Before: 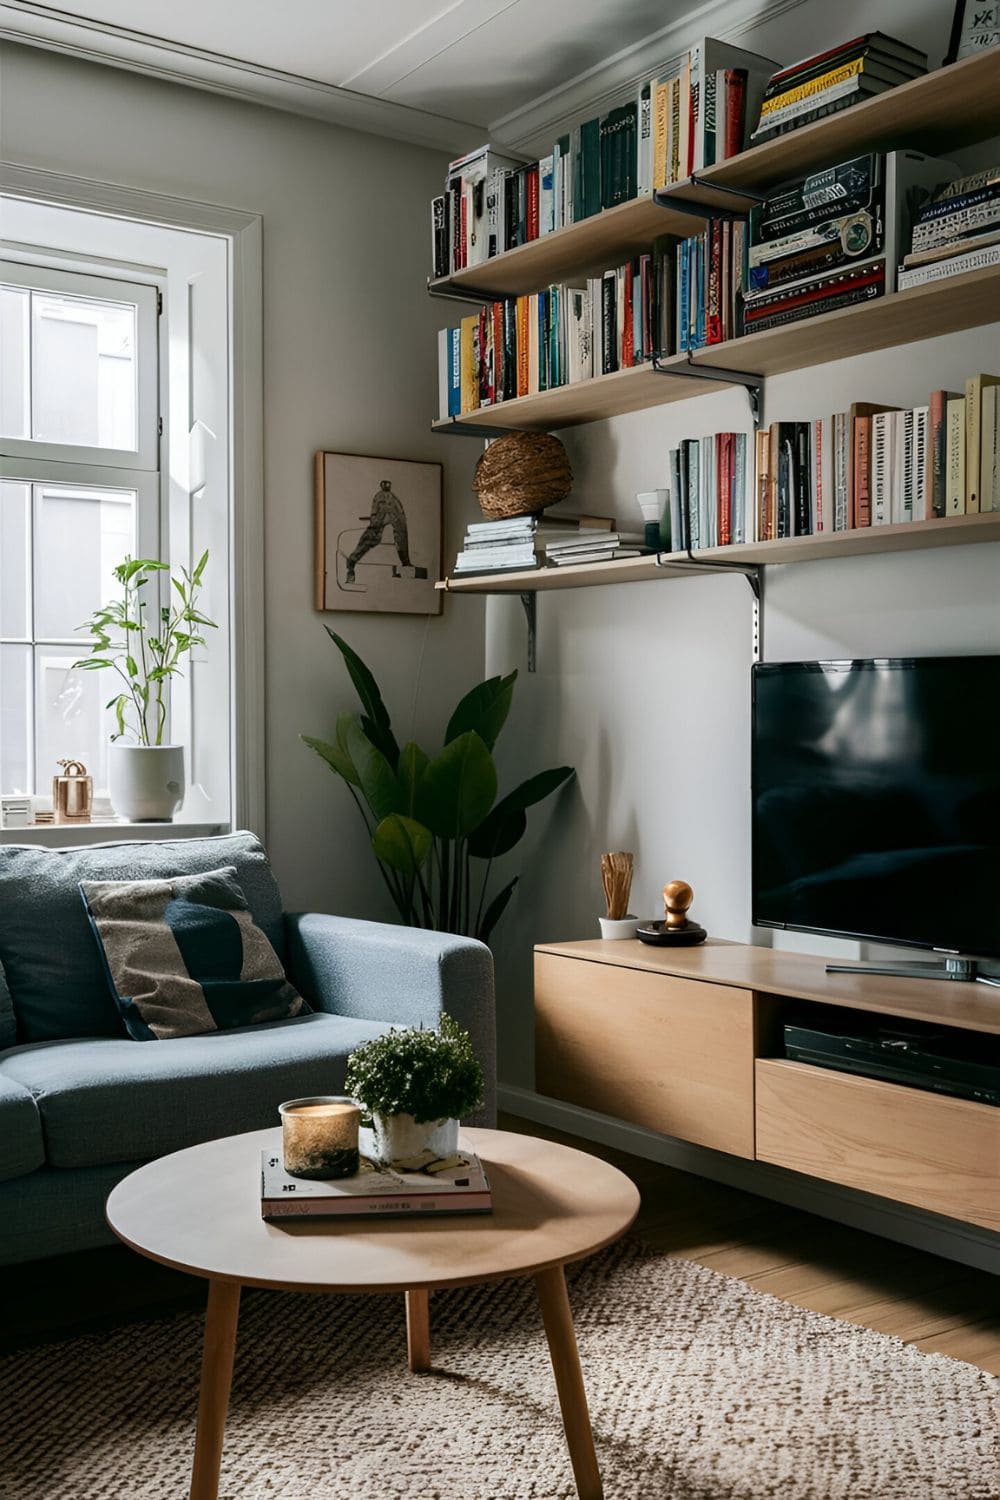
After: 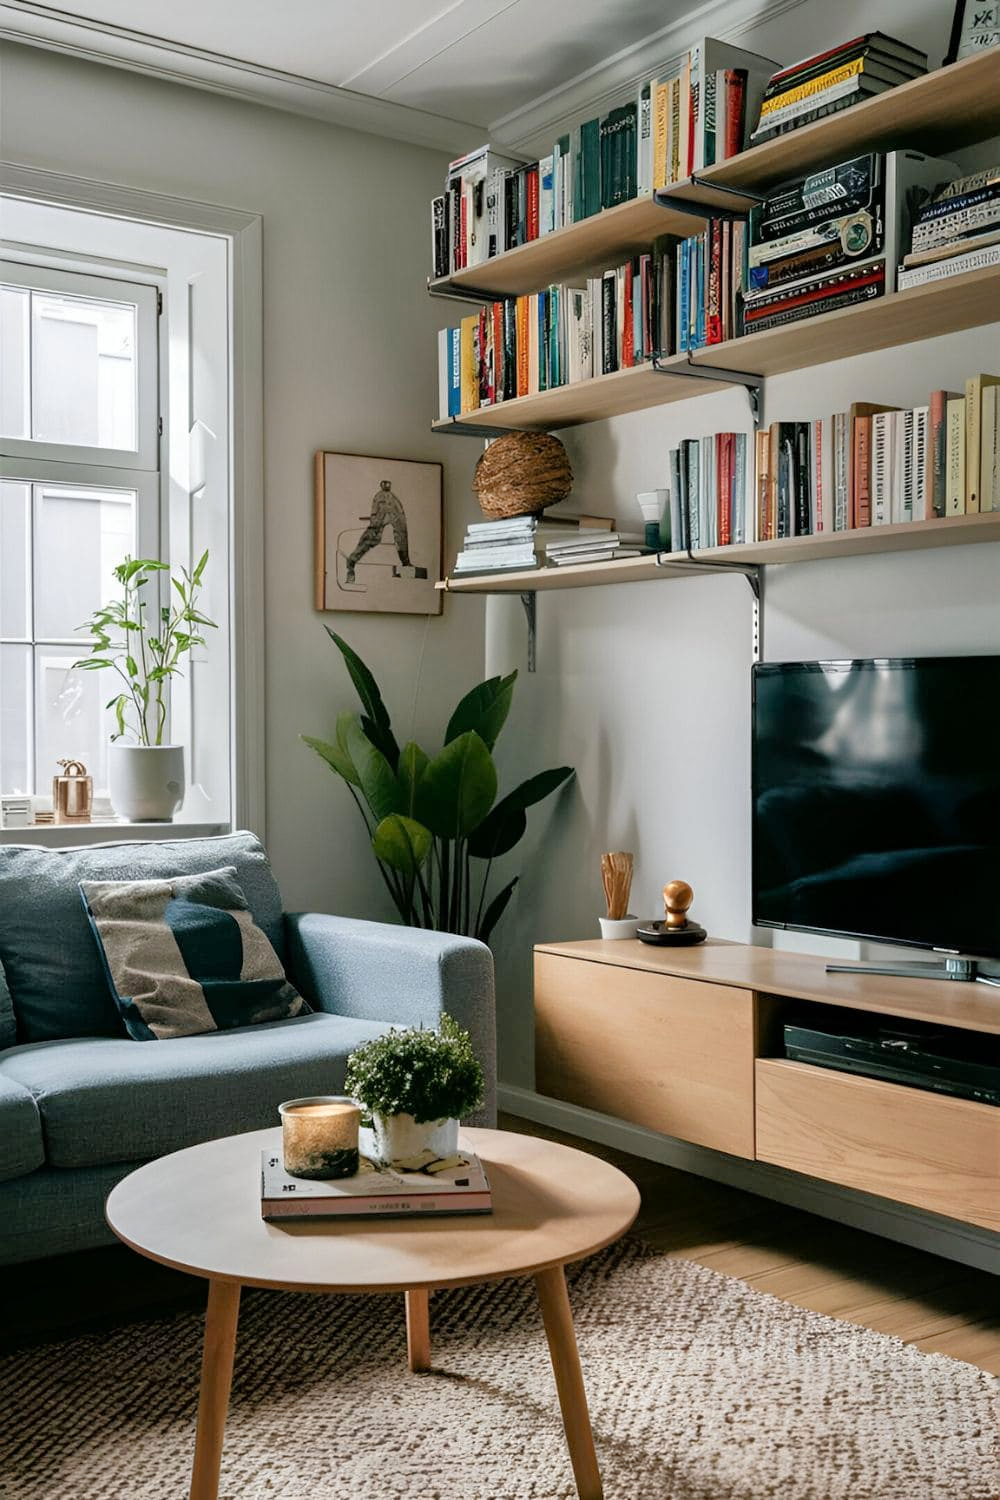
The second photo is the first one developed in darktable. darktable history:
tone equalizer: -7 EV 0.164 EV, -6 EV 0.622 EV, -5 EV 1.19 EV, -4 EV 1.34 EV, -3 EV 1.13 EV, -2 EV 0.6 EV, -1 EV 0.156 EV
